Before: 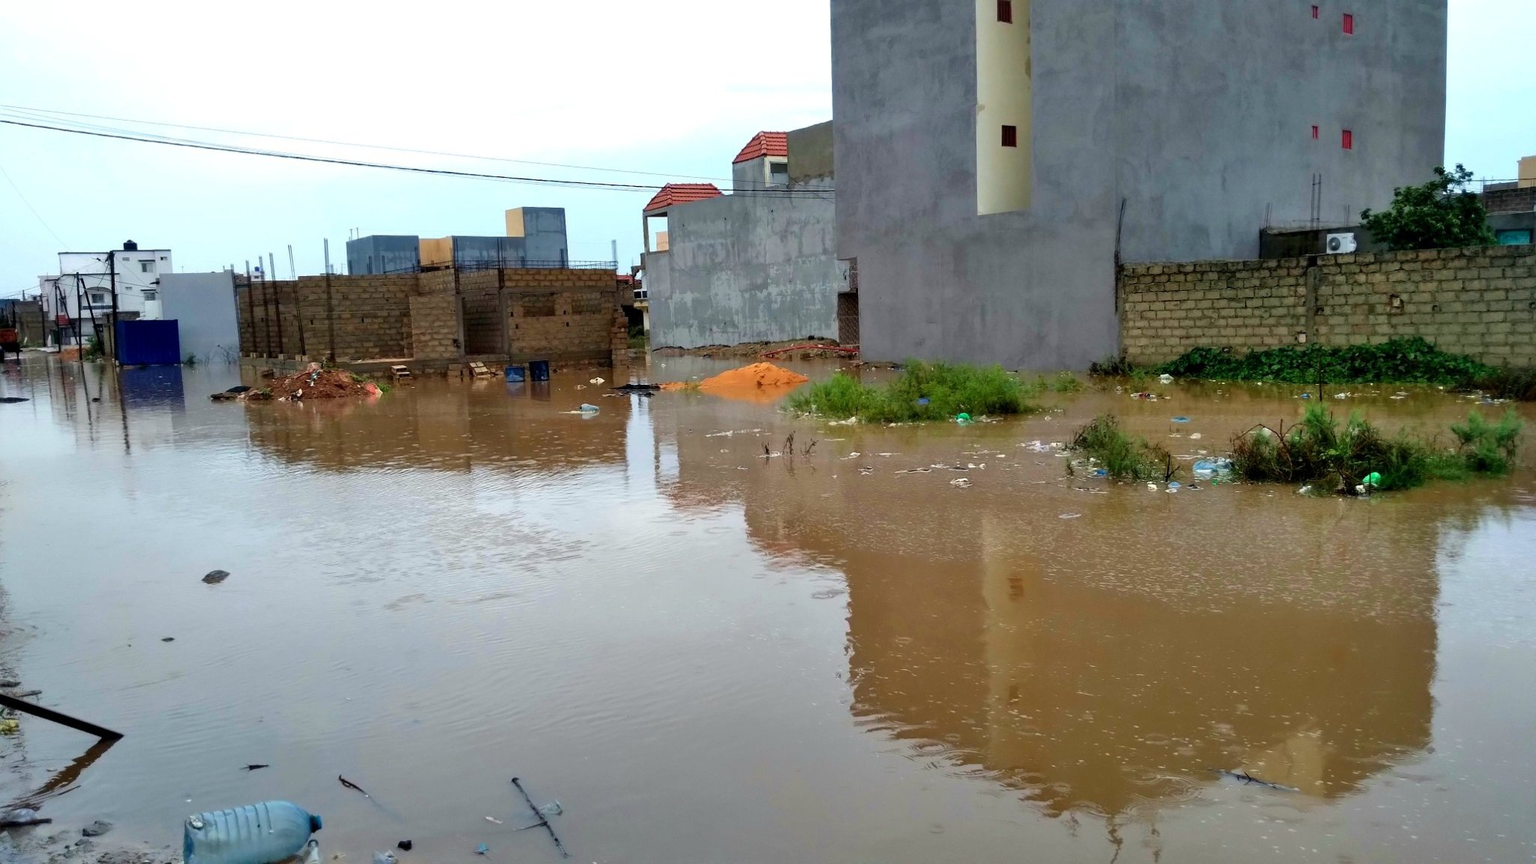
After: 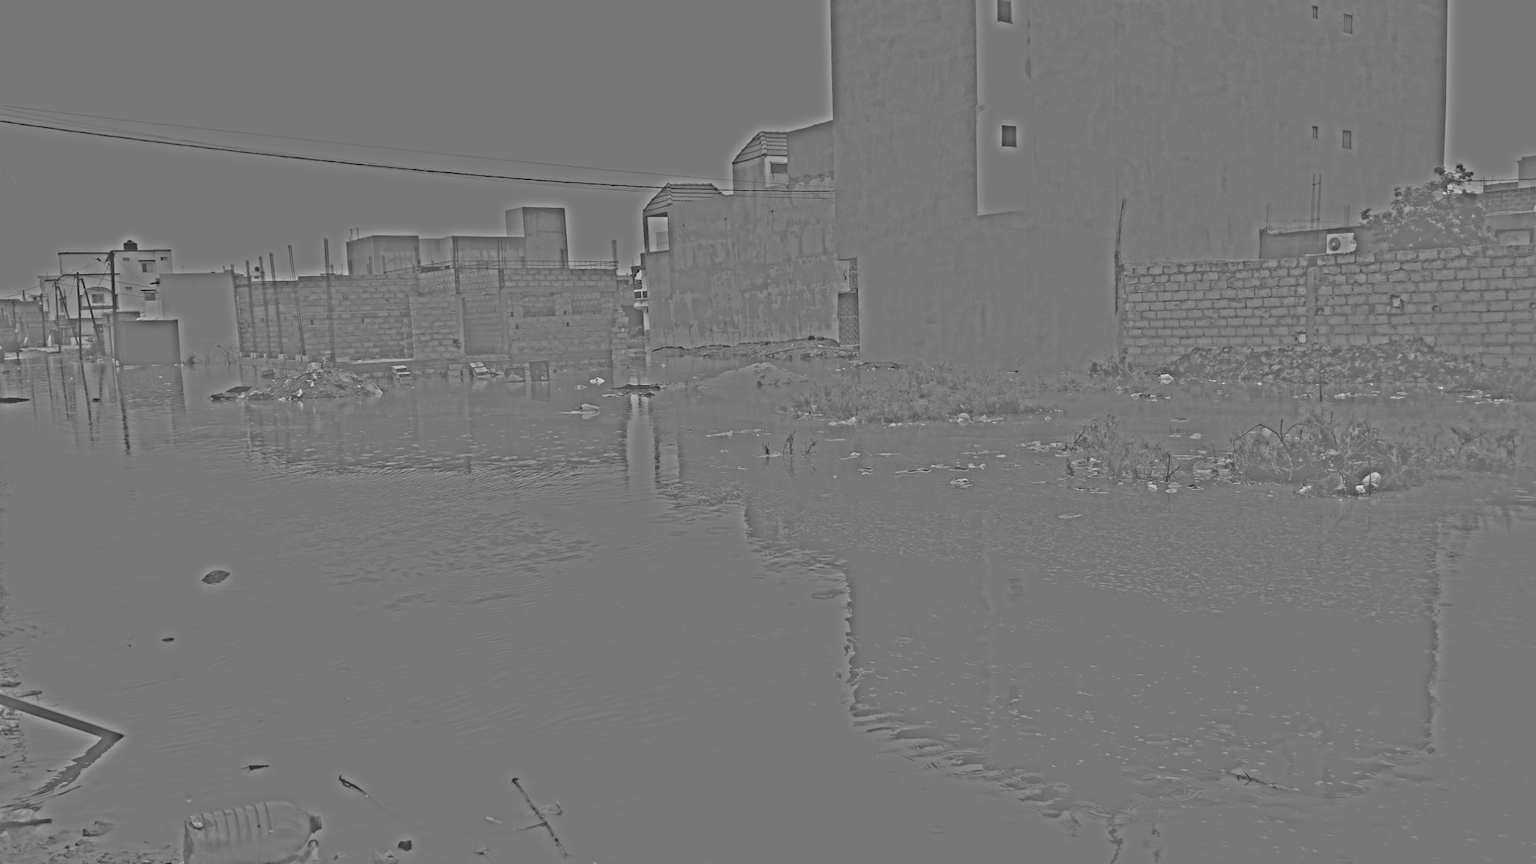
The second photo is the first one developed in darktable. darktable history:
highpass: sharpness 25.84%, contrast boost 14.94%
haze removal: compatibility mode true, adaptive false
